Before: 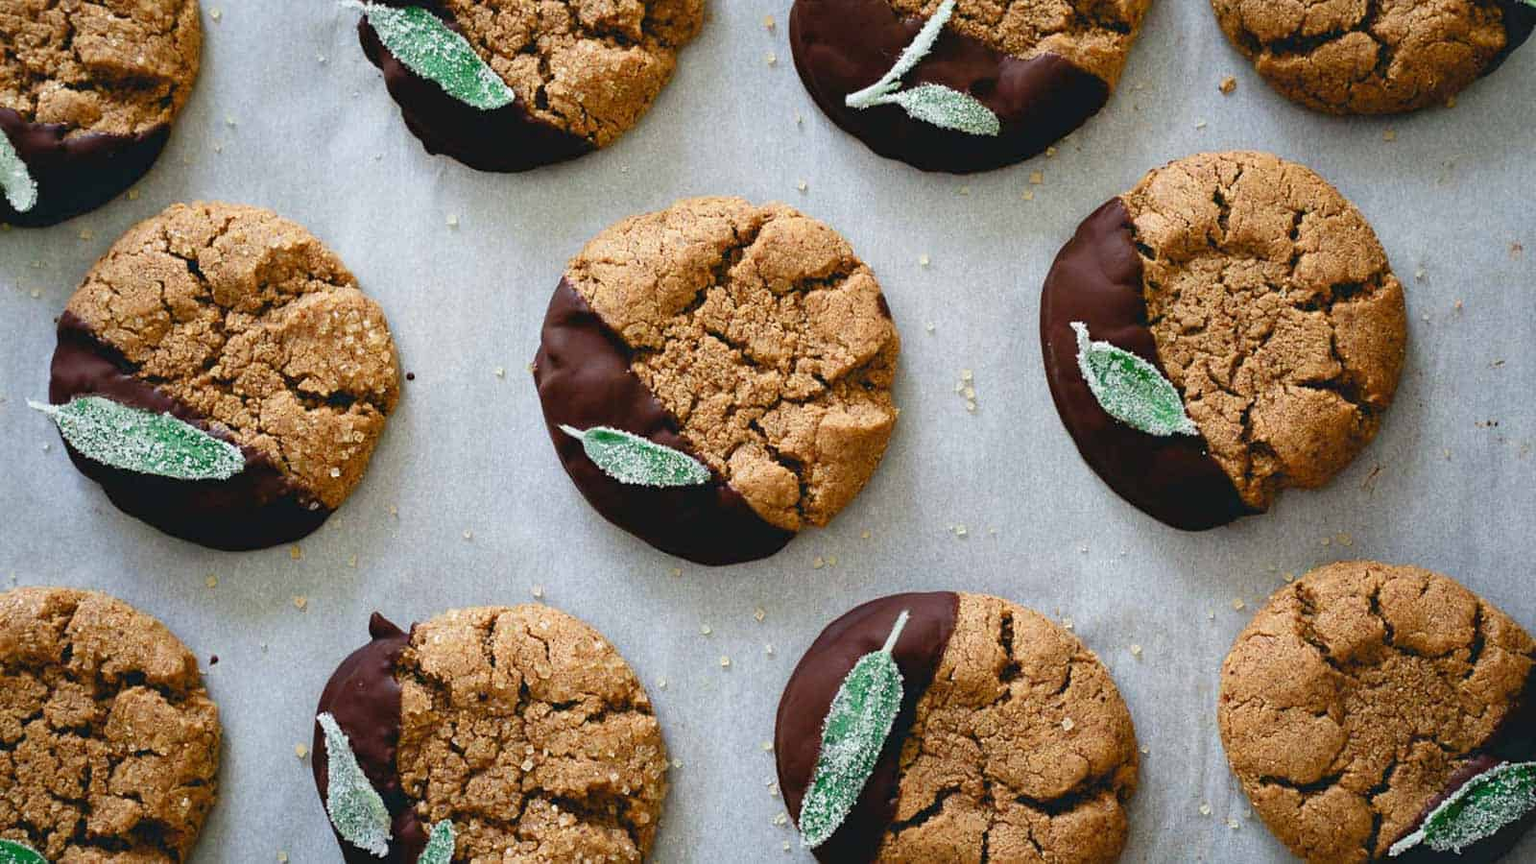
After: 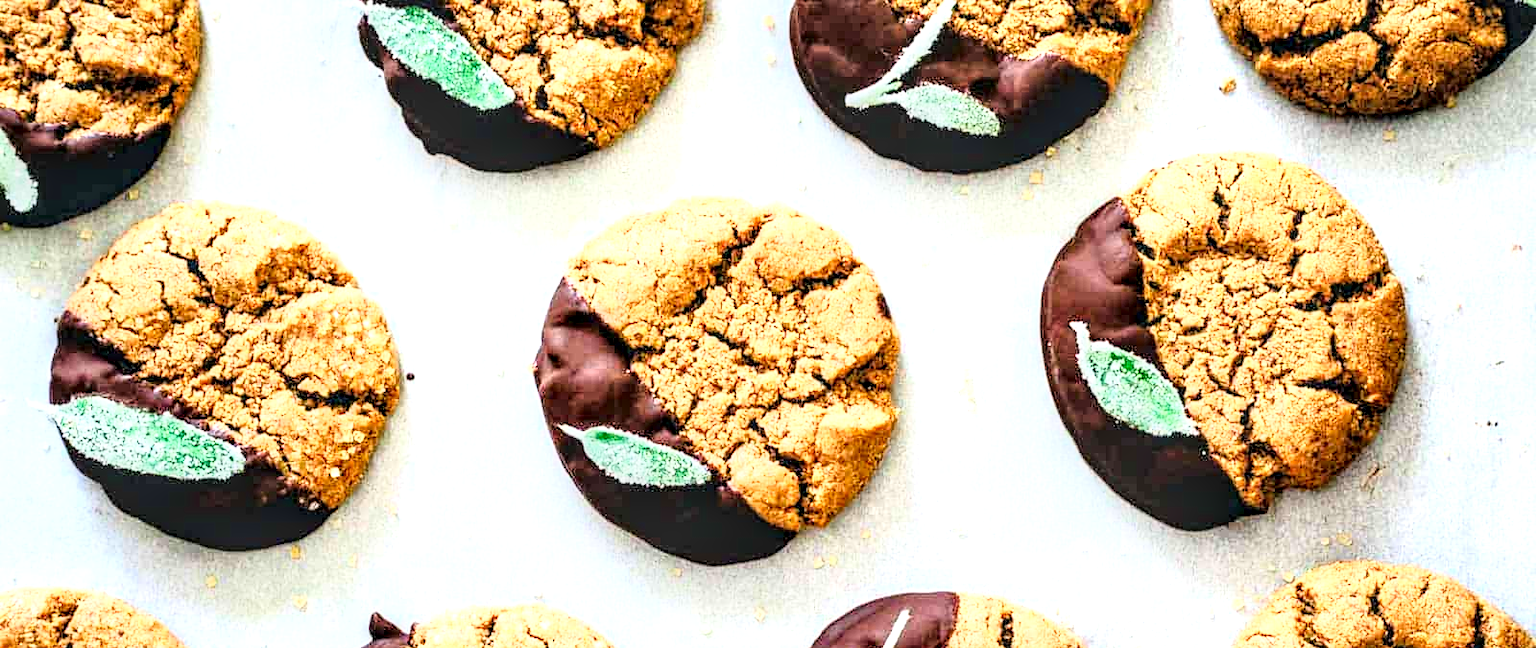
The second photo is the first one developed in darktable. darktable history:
local contrast: highlights 19%, detail 186%
exposure: exposure 1.2 EV, compensate highlight preservation false
base curve: curves: ch0 [(0, 0) (0.032, 0.037) (0.105, 0.228) (0.435, 0.76) (0.856, 0.983) (1, 1)]
crop: bottom 24.967%
